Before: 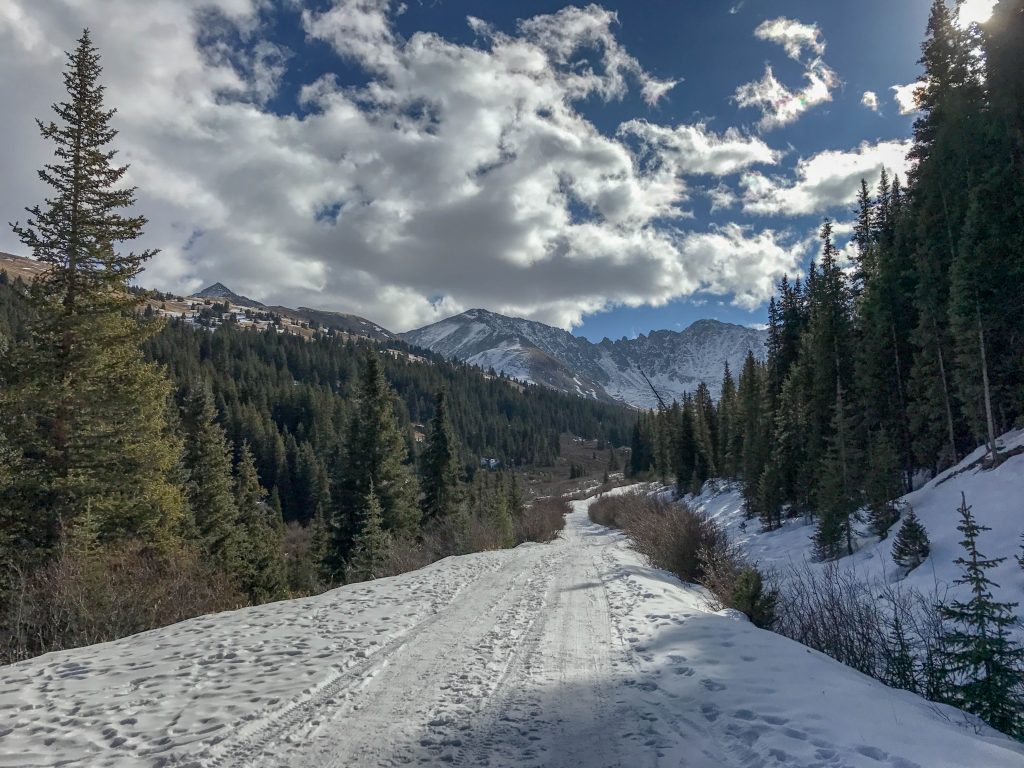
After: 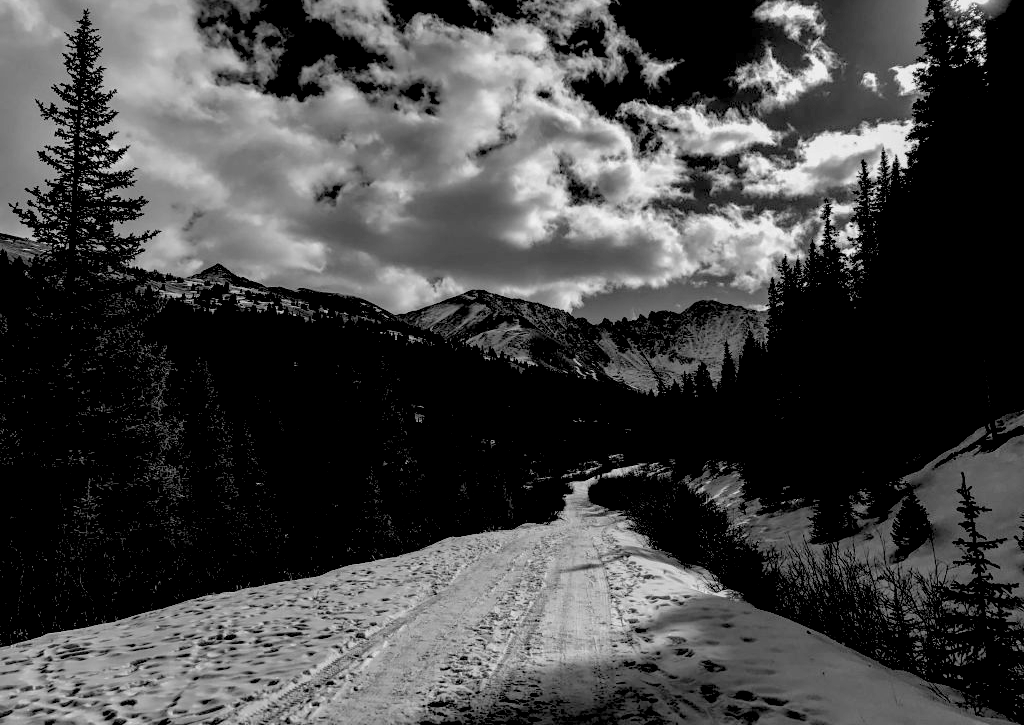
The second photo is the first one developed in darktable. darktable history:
crop and rotate: top 2.479%, bottom 3.018%
monochrome: a -3.63, b -0.465
exposure: black level correction 0.1, exposure -0.092 EV, compensate highlight preservation false
